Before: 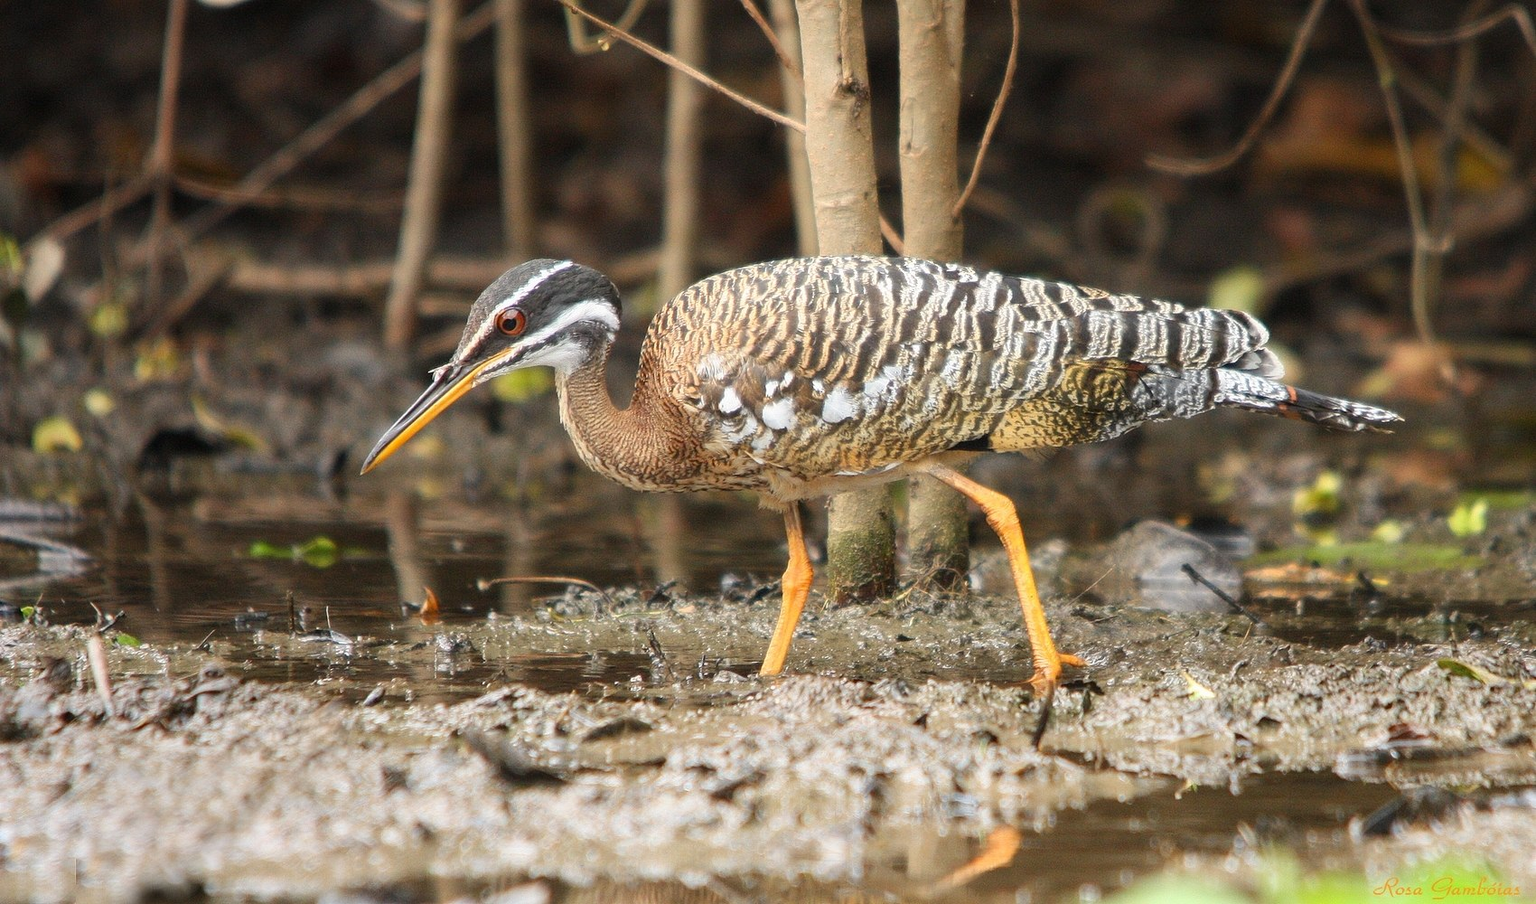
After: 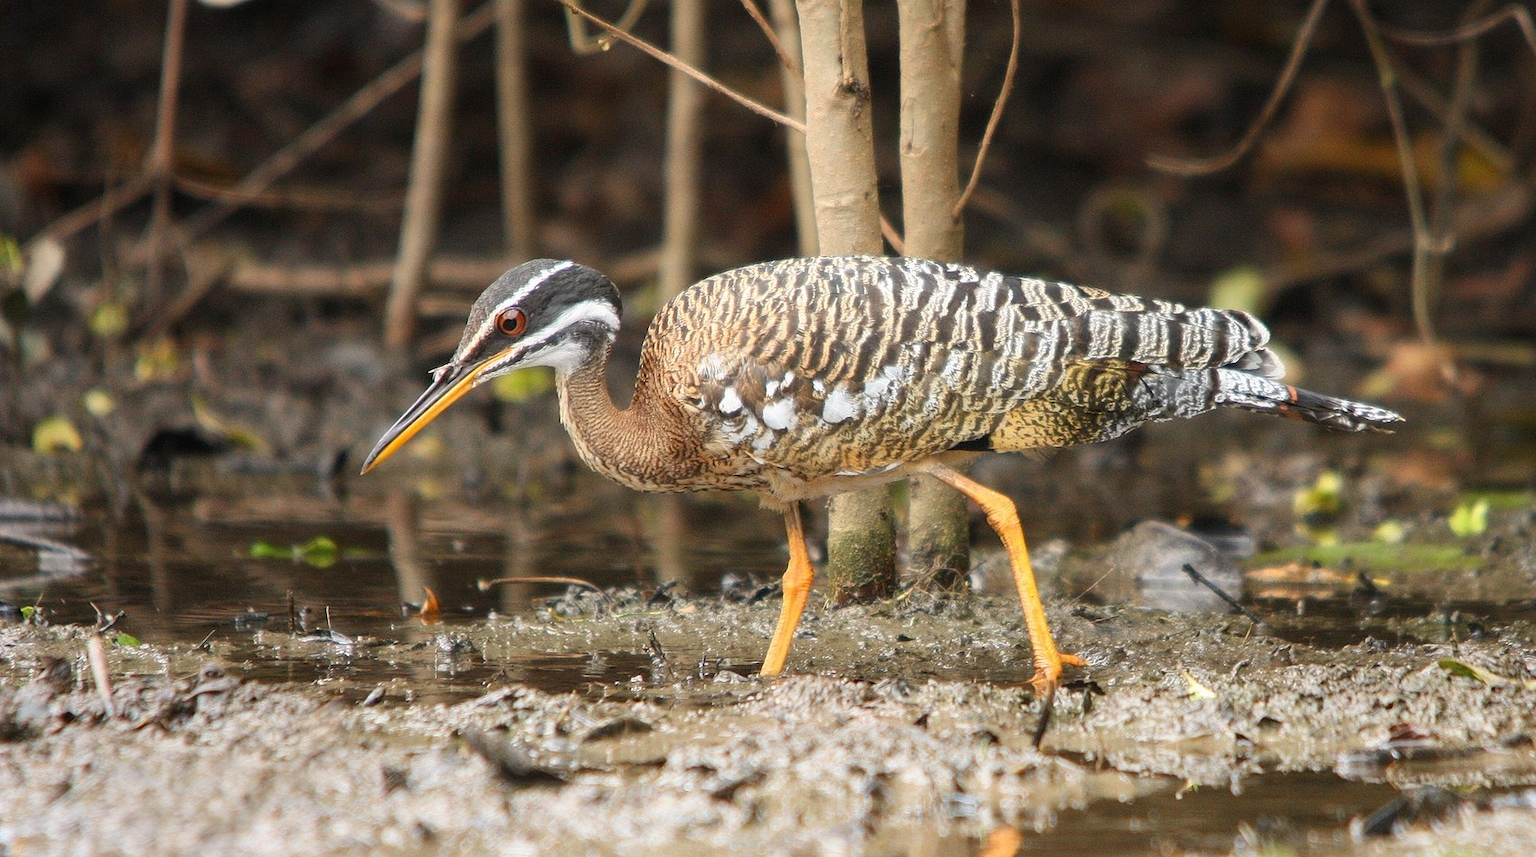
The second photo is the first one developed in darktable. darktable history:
crop and rotate: top 0.014%, bottom 5.172%
